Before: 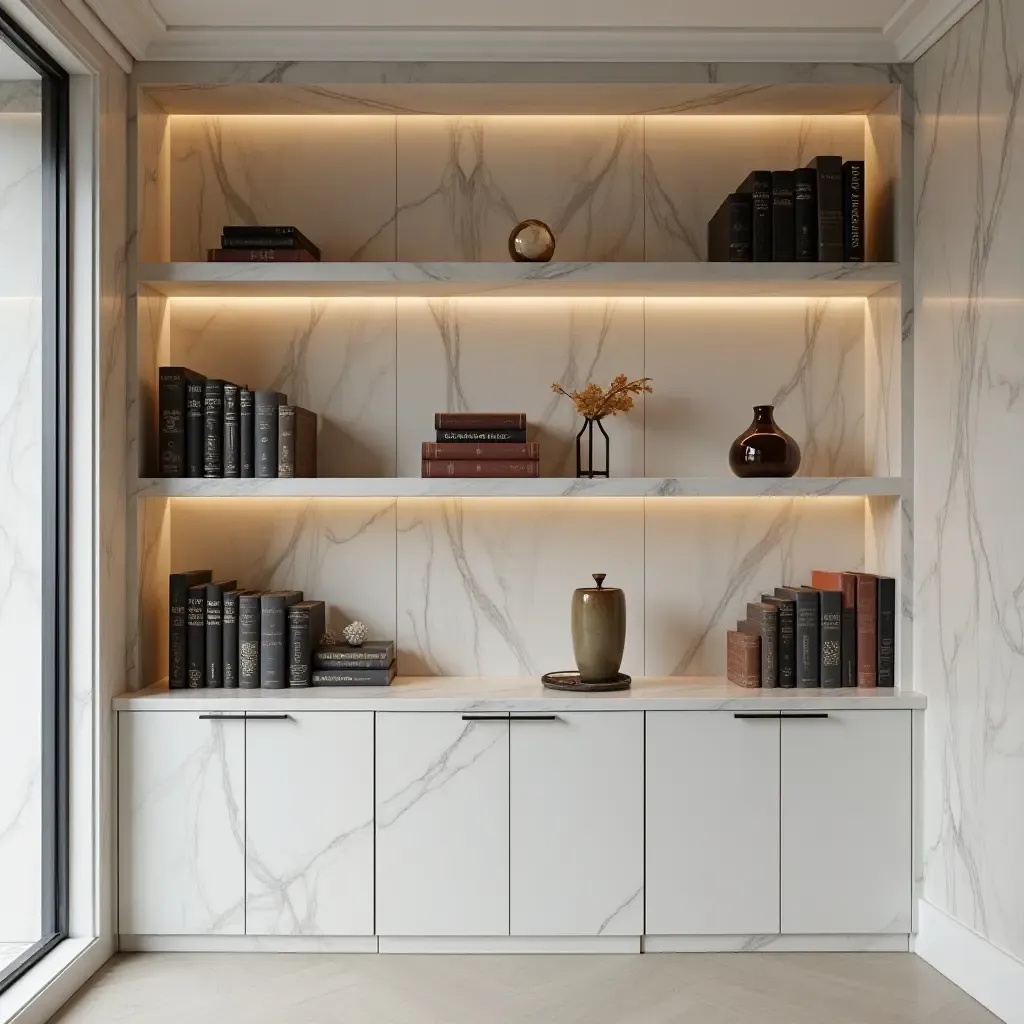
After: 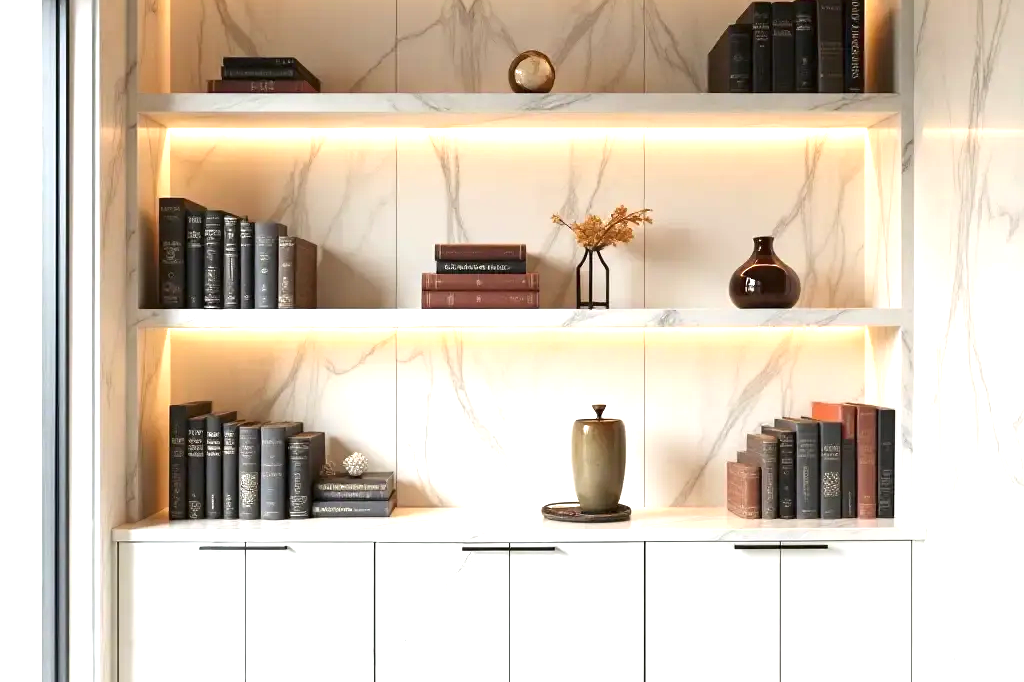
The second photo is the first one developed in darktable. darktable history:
crop: top 16.578%, bottom 16.75%
exposure: black level correction 0, exposure 1.367 EV, compensate exposure bias true, compensate highlight preservation false
